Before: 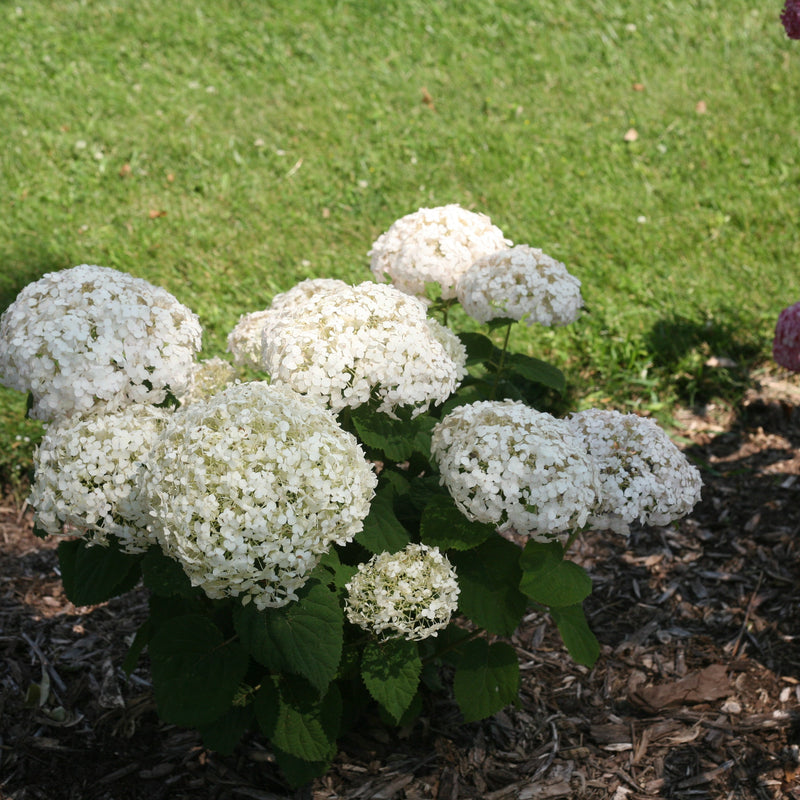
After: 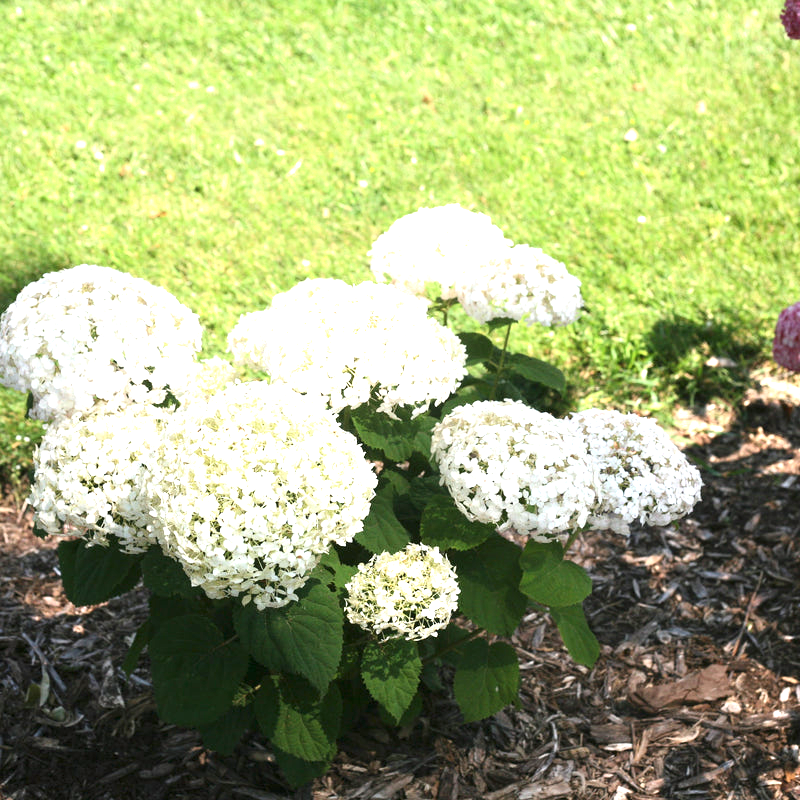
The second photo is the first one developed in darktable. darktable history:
shadows and highlights: shadows -28.43, highlights 29.57
exposure: black level correction 0, exposure 1.454 EV, compensate highlight preservation false
